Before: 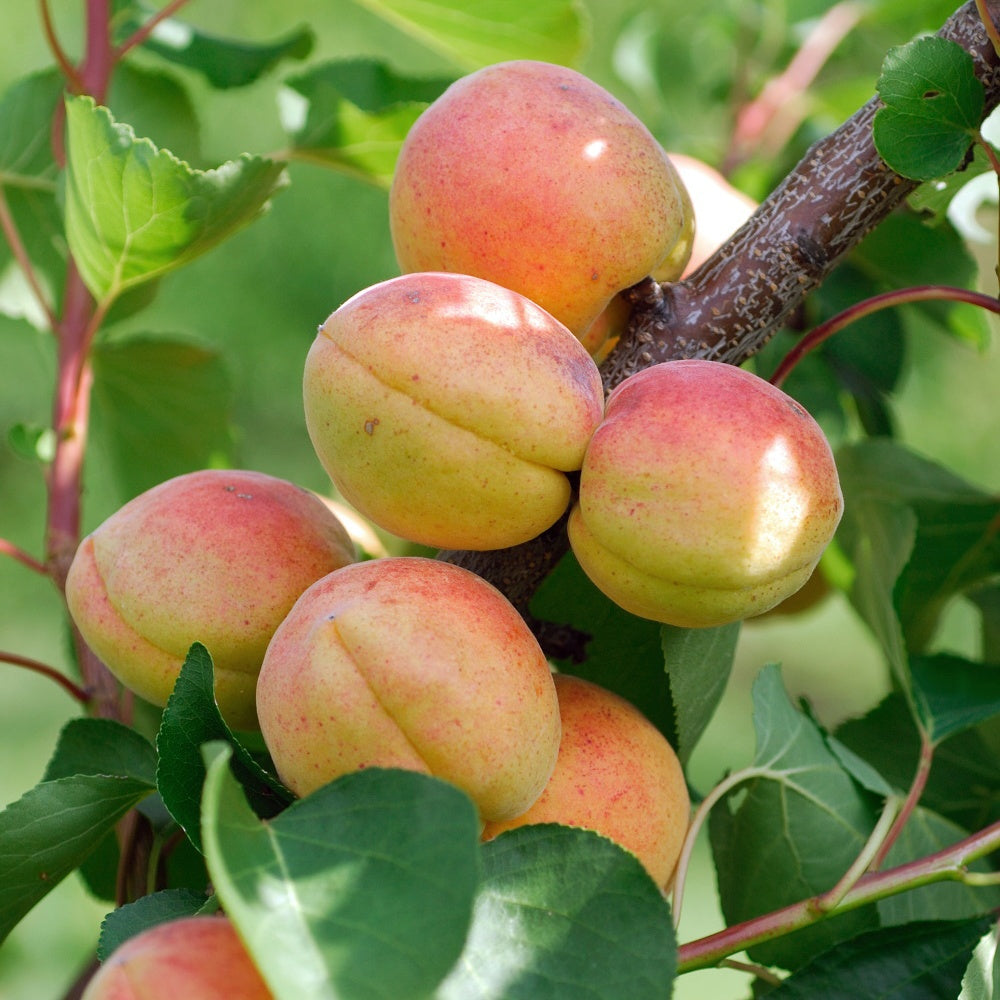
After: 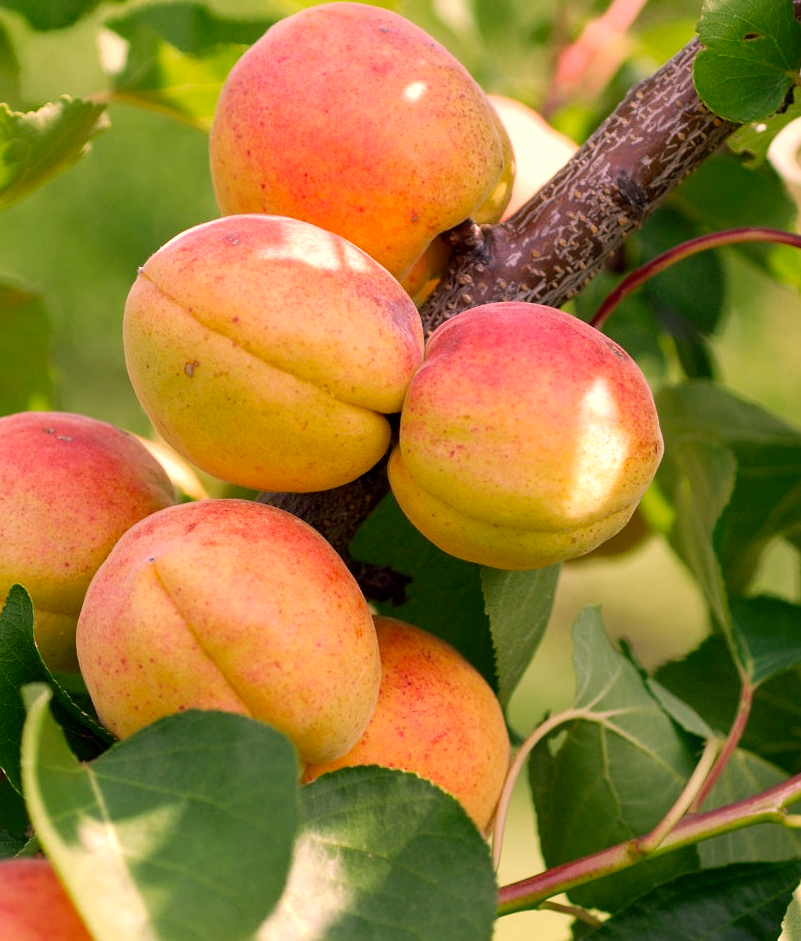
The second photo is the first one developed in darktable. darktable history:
shadows and highlights: shadows -10.22, white point adjustment 1.46, highlights 11.69
tone equalizer: on, module defaults
exposure: black level correction 0.003, exposure 0.15 EV, compensate exposure bias true, compensate highlight preservation false
crop and rotate: left 18.021%, top 5.866%, right 1.831%
color correction: highlights a* 21.38, highlights b* 19.82
